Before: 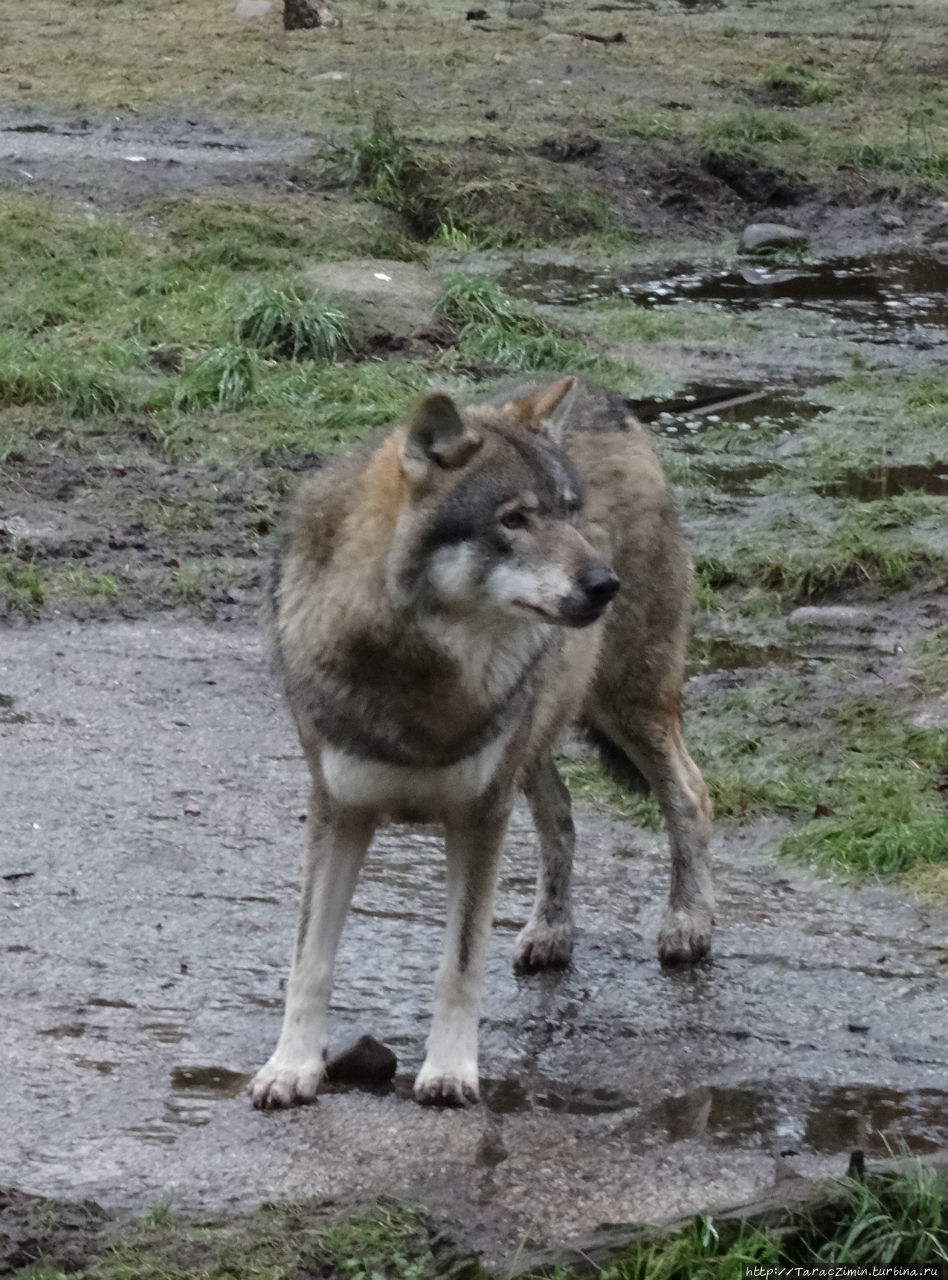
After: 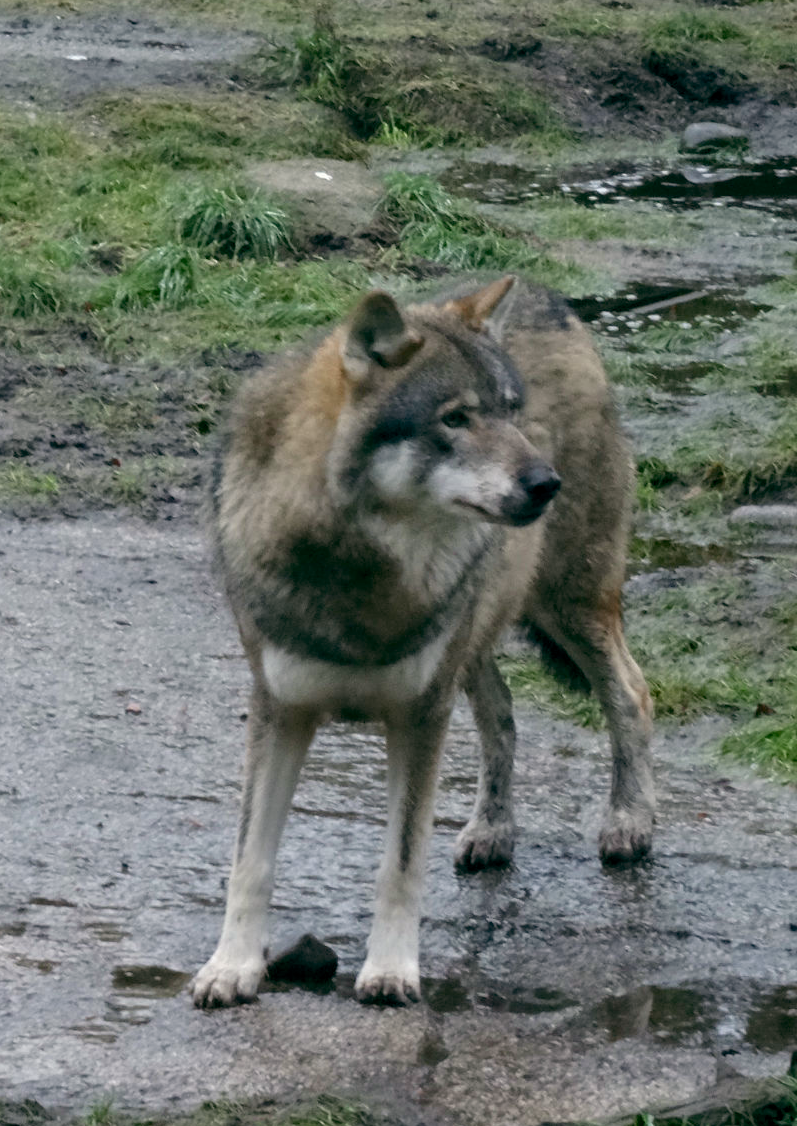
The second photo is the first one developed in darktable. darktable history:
color balance rgb: highlights gain › chroma 1.109%, highlights gain › hue 68.7°, global offset › luminance -0.344%, global offset › chroma 0.117%, global offset › hue 167.67°, linear chroma grading › shadows 15.483%, perceptual saturation grading › global saturation 0.866%, global vibrance 20%
crop: left 6.324%, top 7.959%, right 9.549%, bottom 4.048%
